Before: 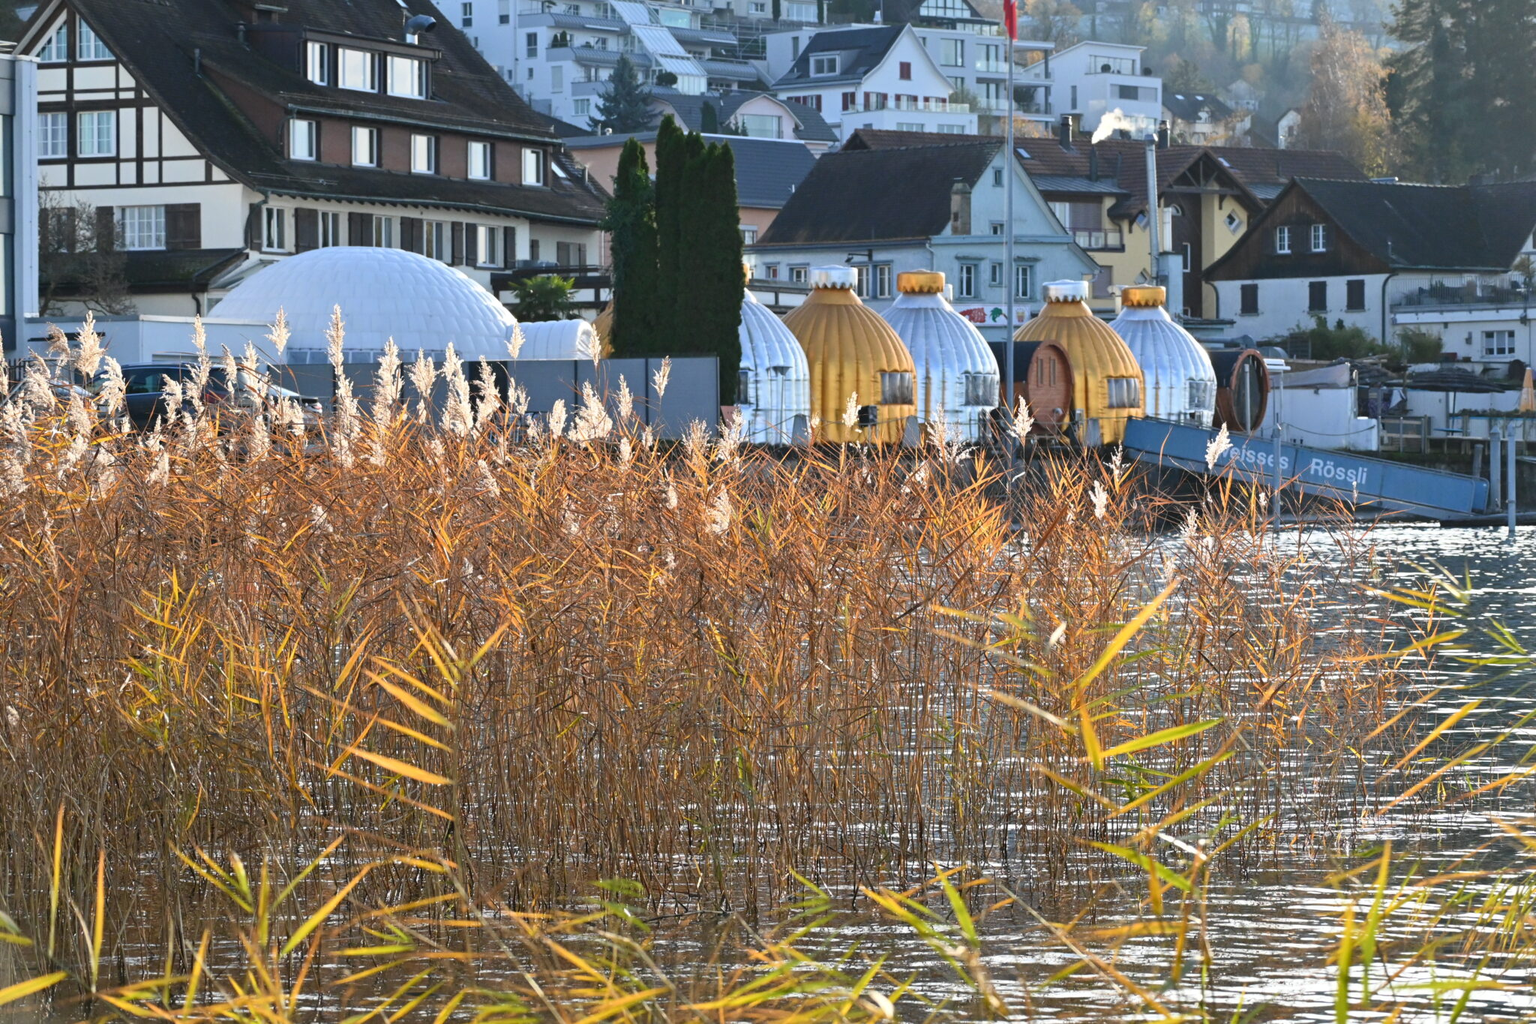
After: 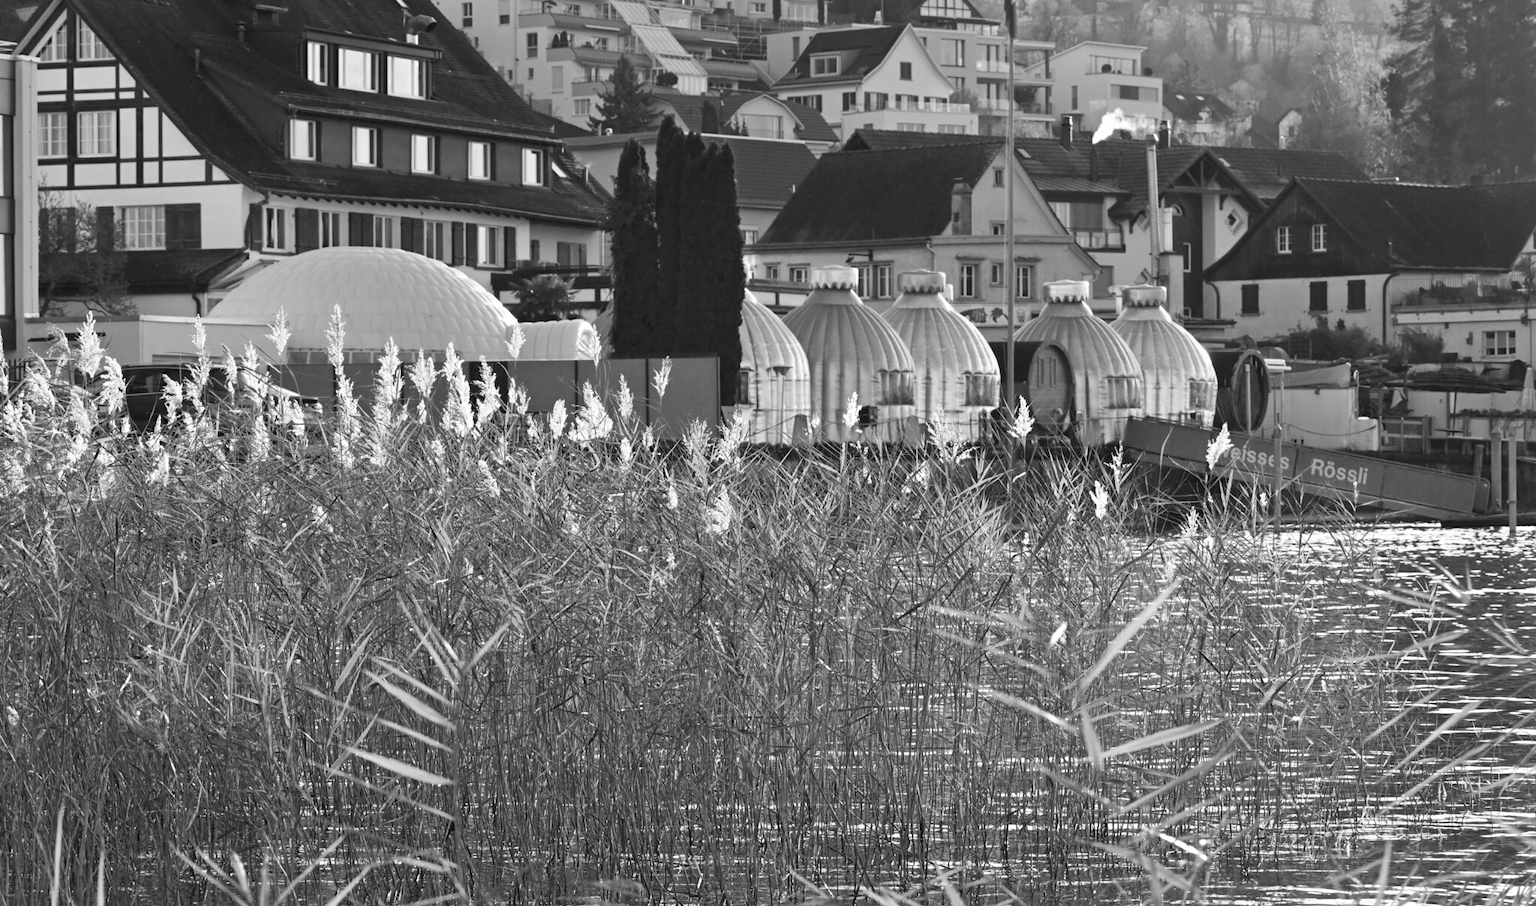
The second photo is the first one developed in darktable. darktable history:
color balance rgb: linear chroma grading › shadows 16%, perceptual saturation grading › global saturation 8%, perceptual saturation grading › shadows 4%, perceptual brilliance grading › global brilliance 2%, perceptual brilliance grading › highlights 8%, perceptual brilliance grading › shadows -4%, global vibrance 16%, saturation formula JzAzBz (2021)
monochrome: a 73.58, b 64.21
crop and rotate: top 0%, bottom 11.49%
